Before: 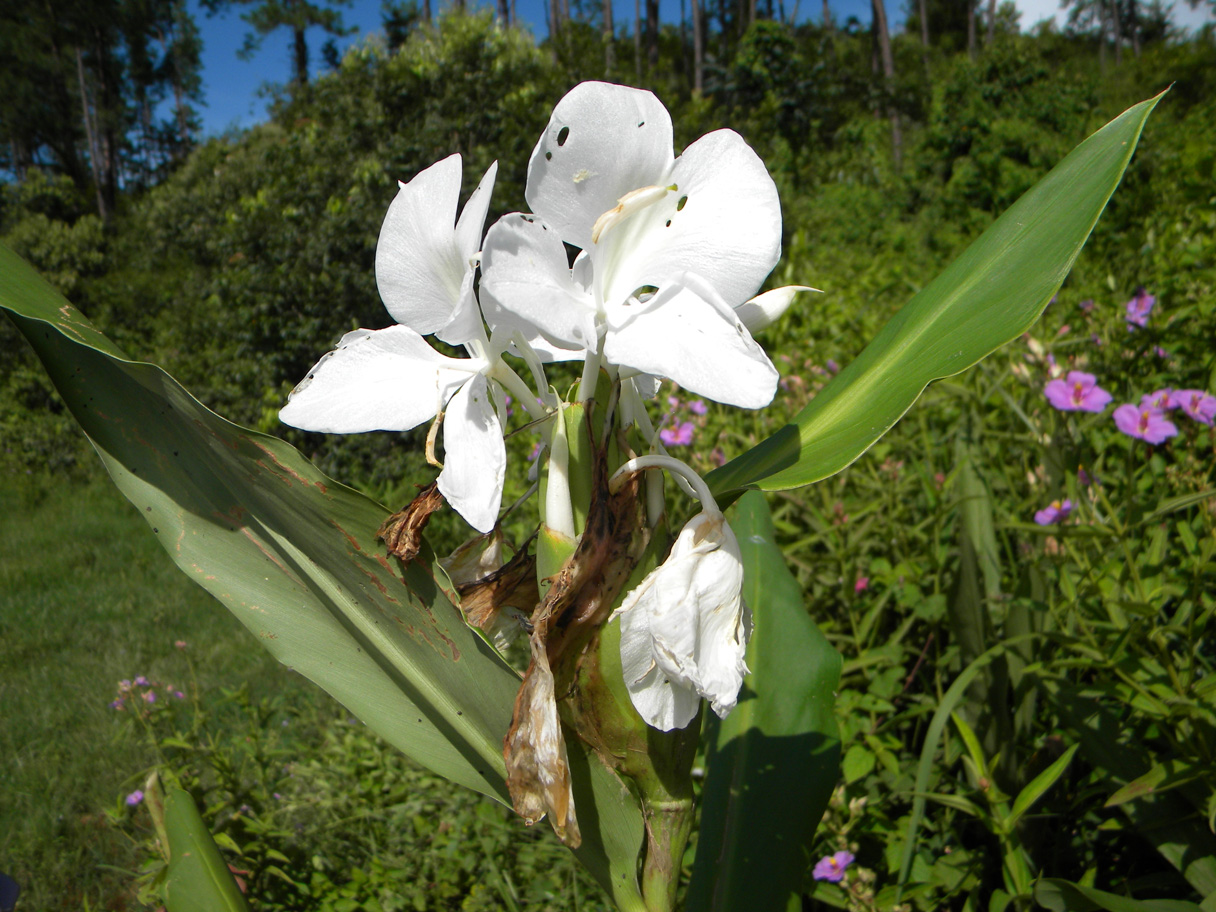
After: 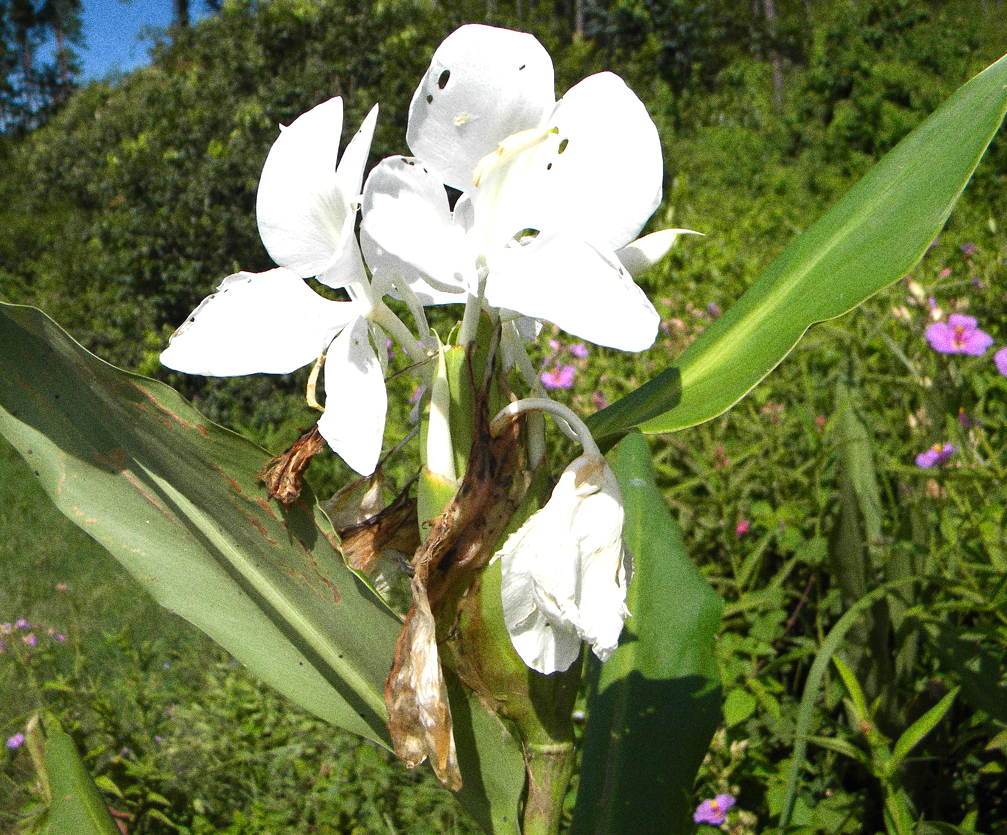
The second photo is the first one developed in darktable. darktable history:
exposure: black level correction 0, exposure 0.6 EV, compensate highlight preservation false
grain: coarseness 0.09 ISO, strength 40%
crop: left 9.807%, top 6.259%, right 7.334%, bottom 2.177%
white balance: emerald 1
